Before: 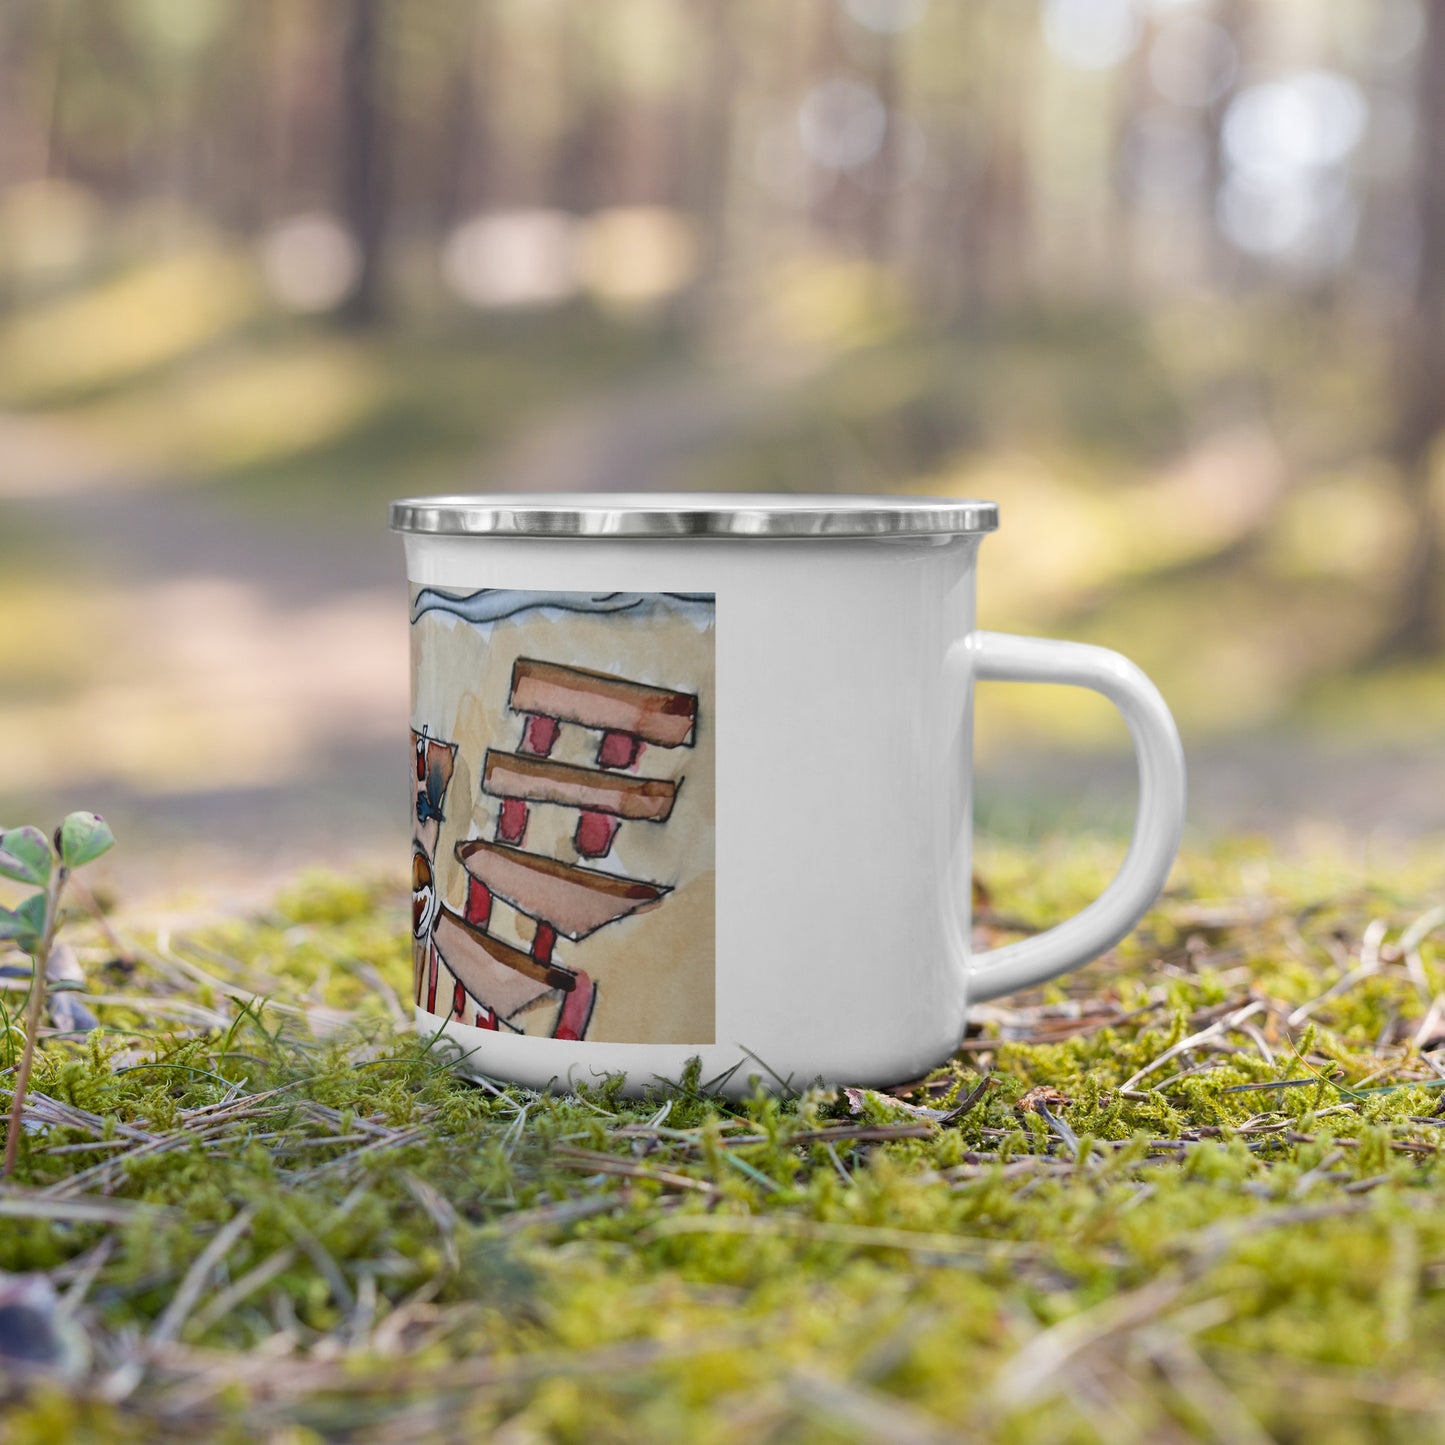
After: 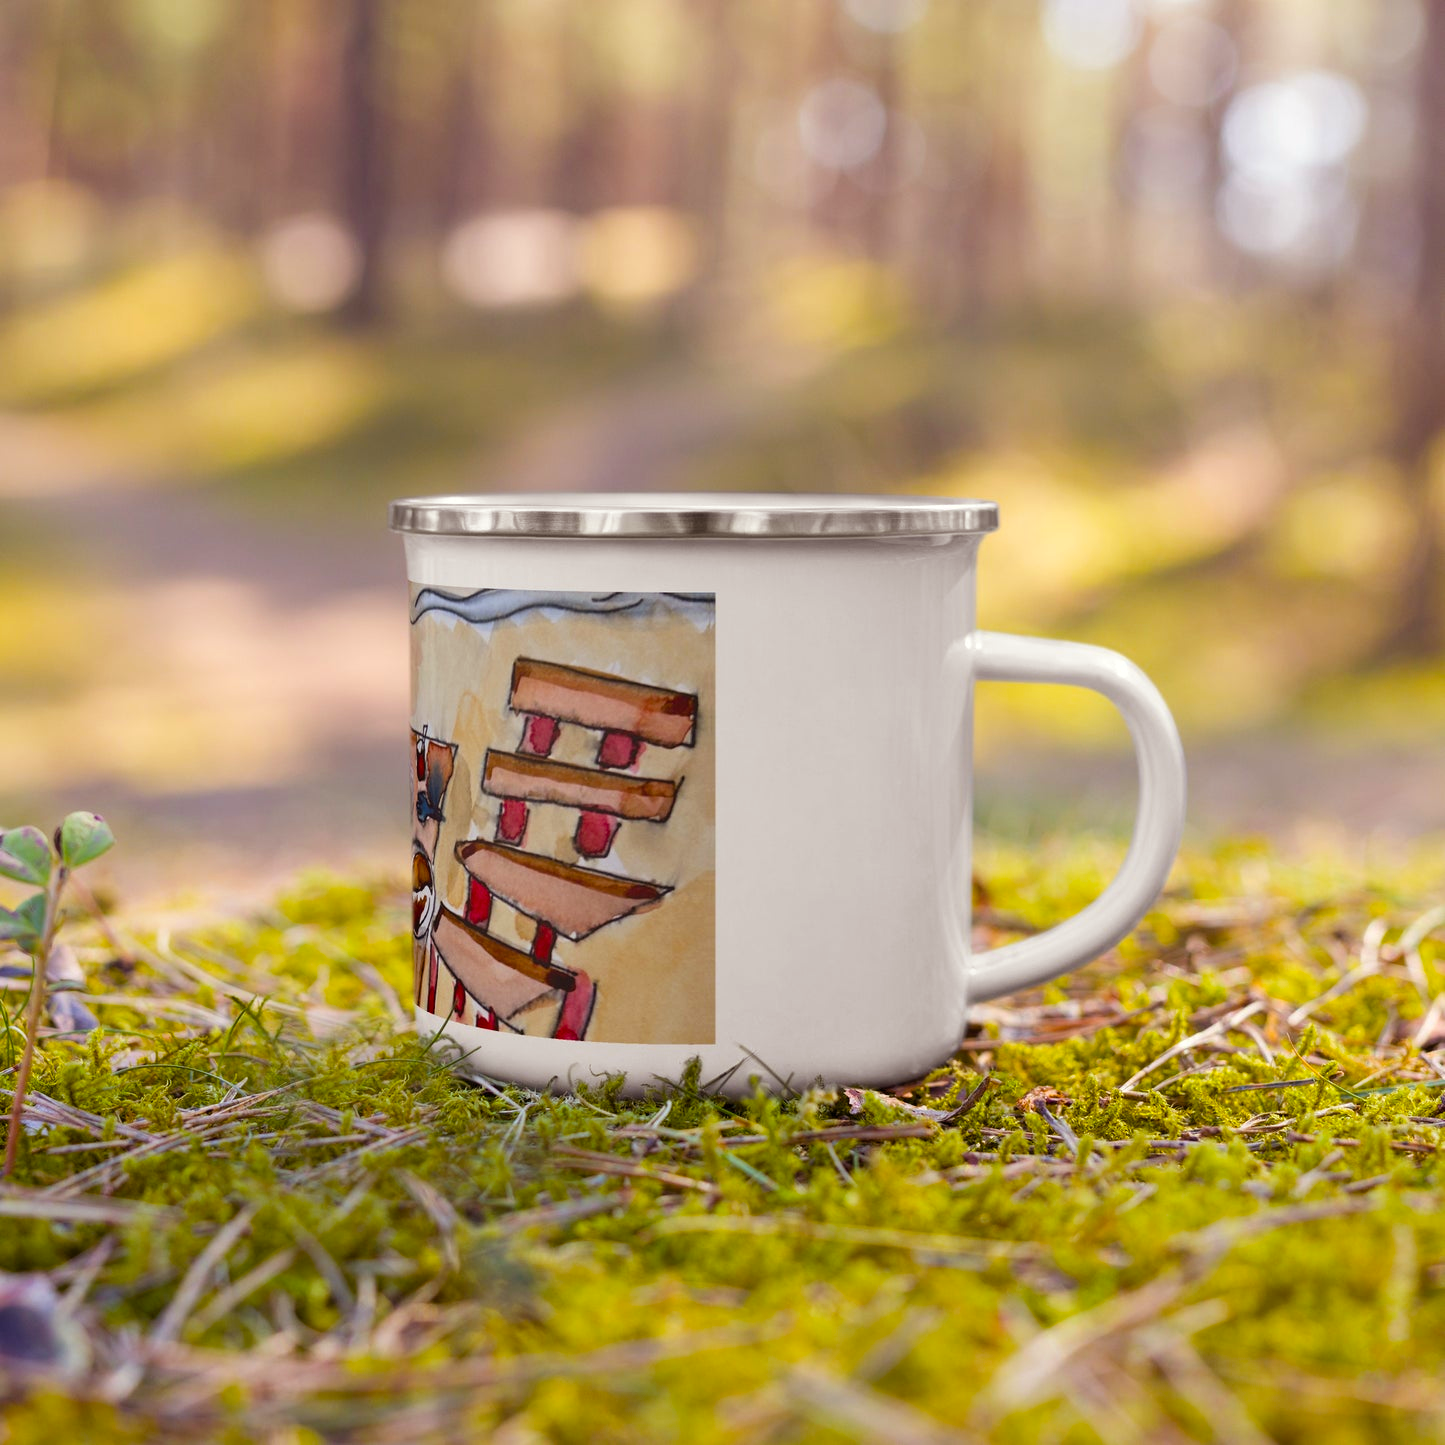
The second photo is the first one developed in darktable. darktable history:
color balance rgb: power › chroma 1.572%, power › hue 26.64°, perceptual saturation grading › global saturation 31.124%, global vibrance 15.562%
